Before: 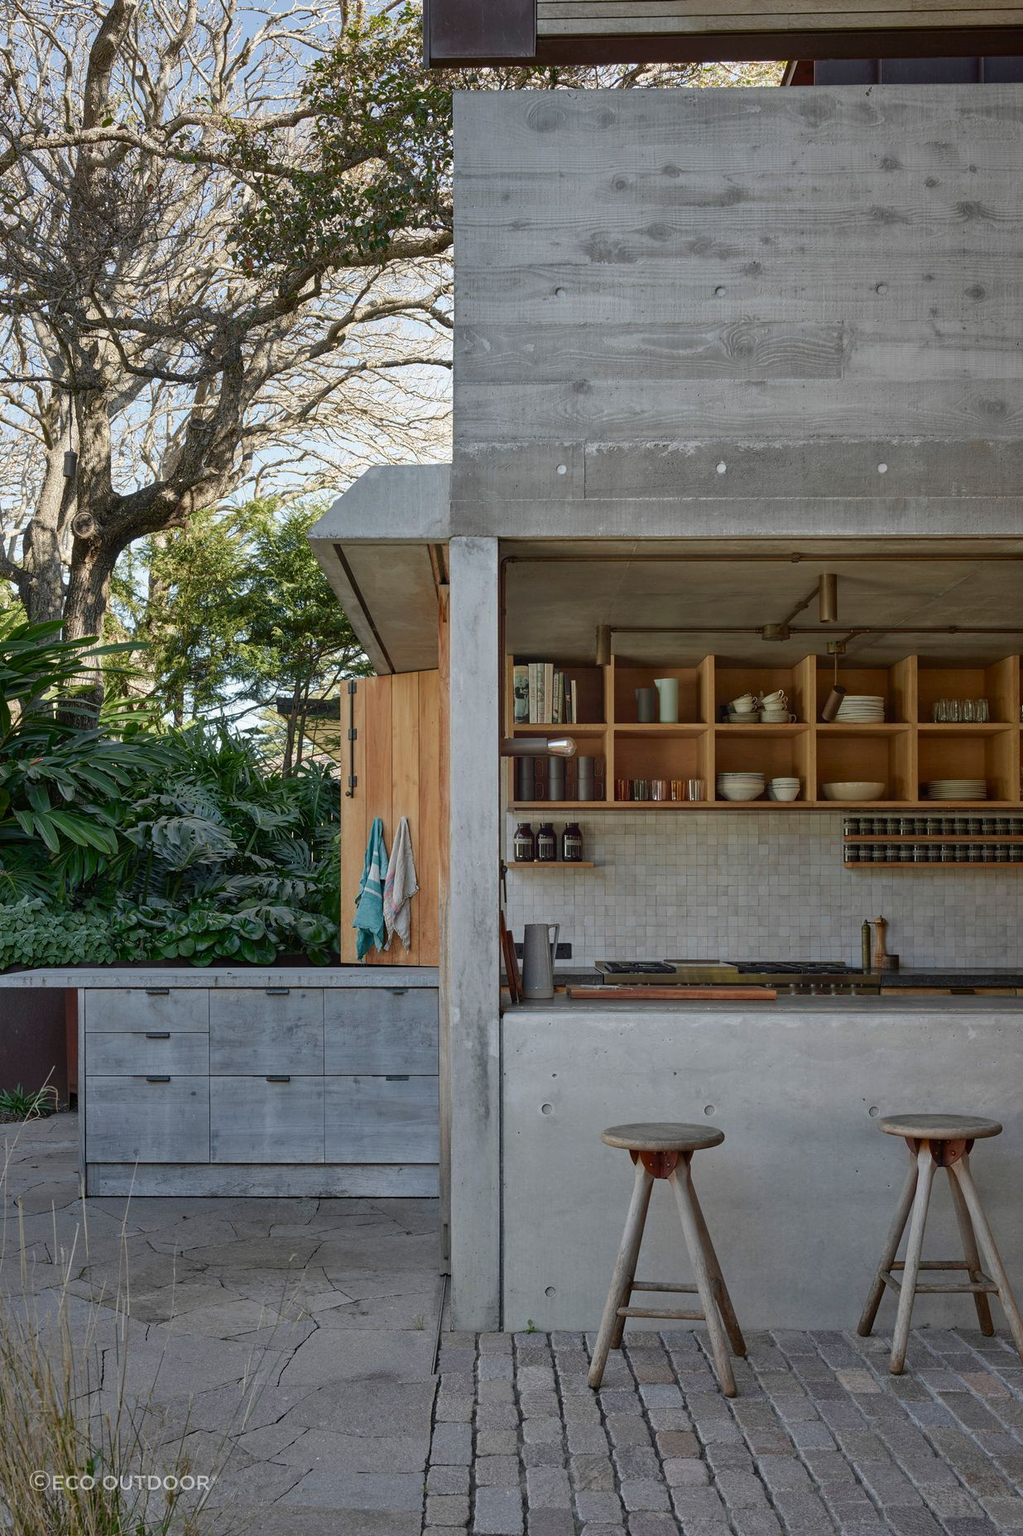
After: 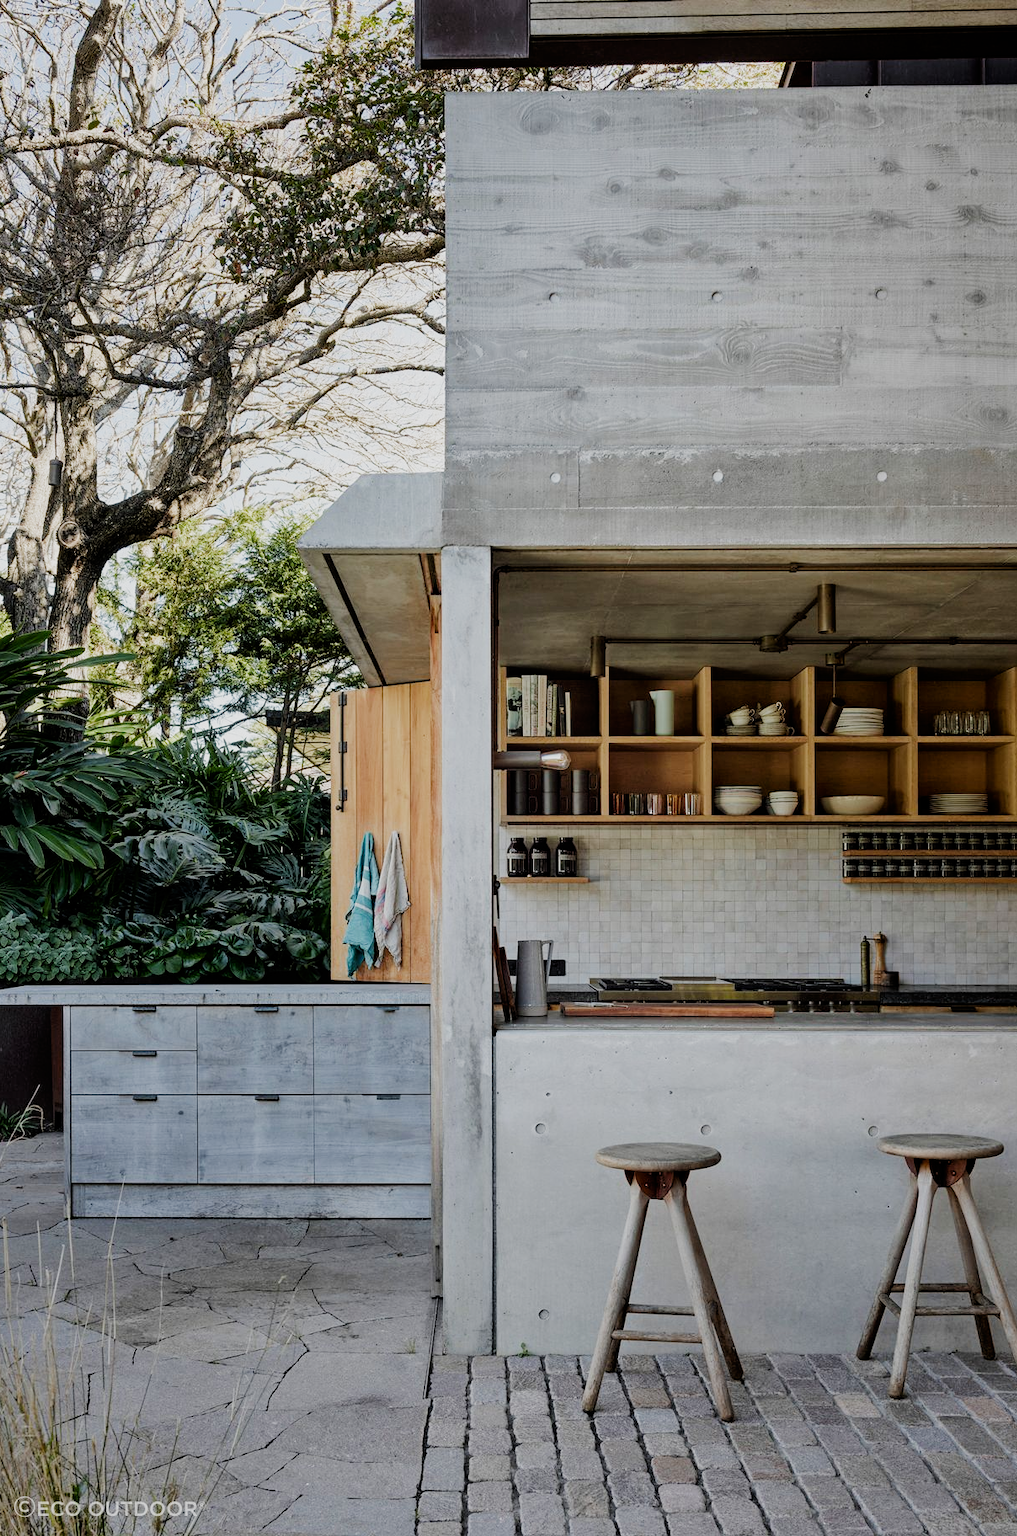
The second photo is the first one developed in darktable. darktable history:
tone equalizer: -8 EV -0.744 EV, -7 EV -0.696 EV, -6 EV -0.592 EV, -5 EV -0.393 EV, -3 EV 0.37 EV, -2 EV 0.6 EV, -1 EV 0.691 EV, +0 EV 0.72 EV
tone curve: curves: ch0 [(0, 0) (0.068, 0.031) (0.175, 0.132) (0.337, 0.304) (0.498, 0.511) (0.748, 0.762) (0.993, 0.954)]; ch1 [(0, 0) (0.294, 0.184) (0.359, 0.34) (0.362, 0.35) (0.43, 0.41) (0.476, 0.457) (0.499, 0.5) (0.529, 0.523) (0.677, 0.762) (1, 1)]; ch2 [(0, 0) (0.431, 0.419) (0.495, 0.502) (0.524, 0.534) (0.557, 0.56) (0.634, 0.654) (0.728, 0.722) (1, 1)], color space Lab, linked channels, preserve colors none
filmic rgb: black relative exposure -7.65 EV, white relative exposure 4.56 EV, hardness 3.61, add noise in highlights 0.001, preserve chrominance no, color science v3 (2019), use custom middle-gray values true, contrast in highlights soft
crop and rotate: left 1.589%, right 0.668%, bottom 1.703%
